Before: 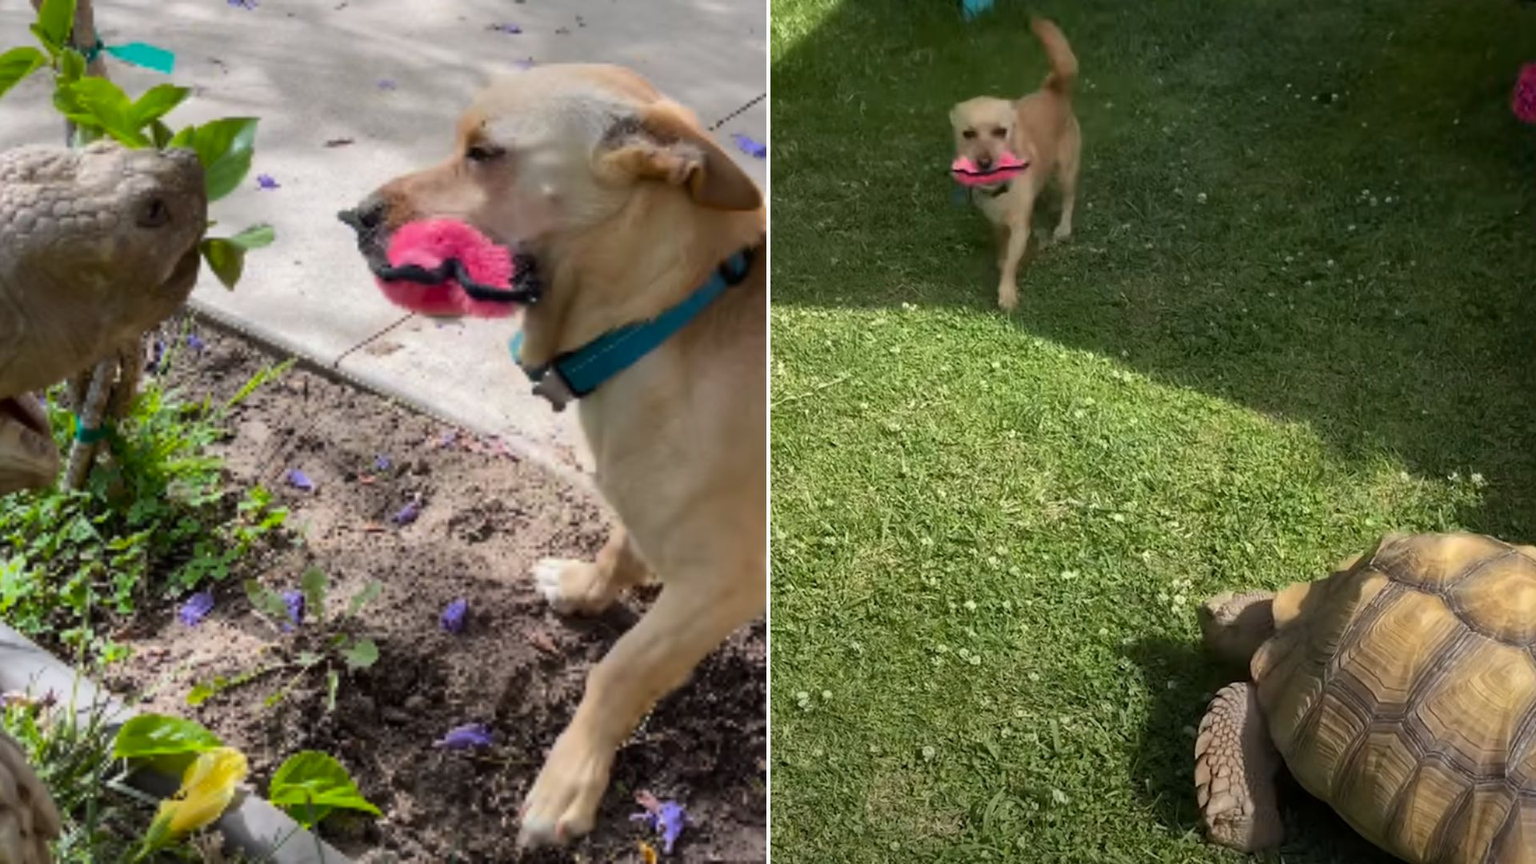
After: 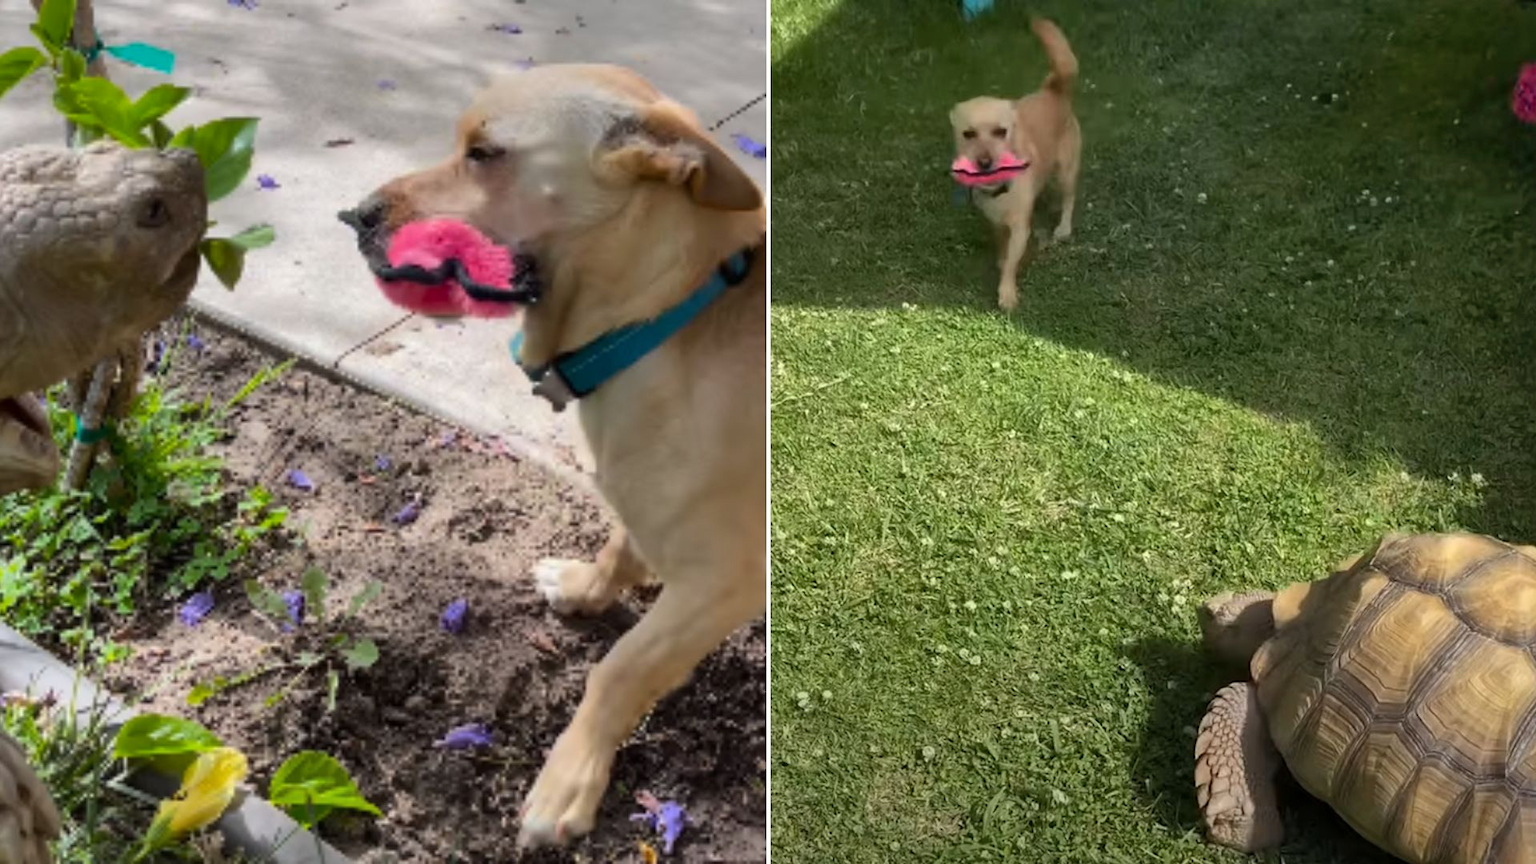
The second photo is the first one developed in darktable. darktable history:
tone equalizer: on, module defaults
shadows and highlights: shadows 36.96, highlights -27.12, soften with gaussian
